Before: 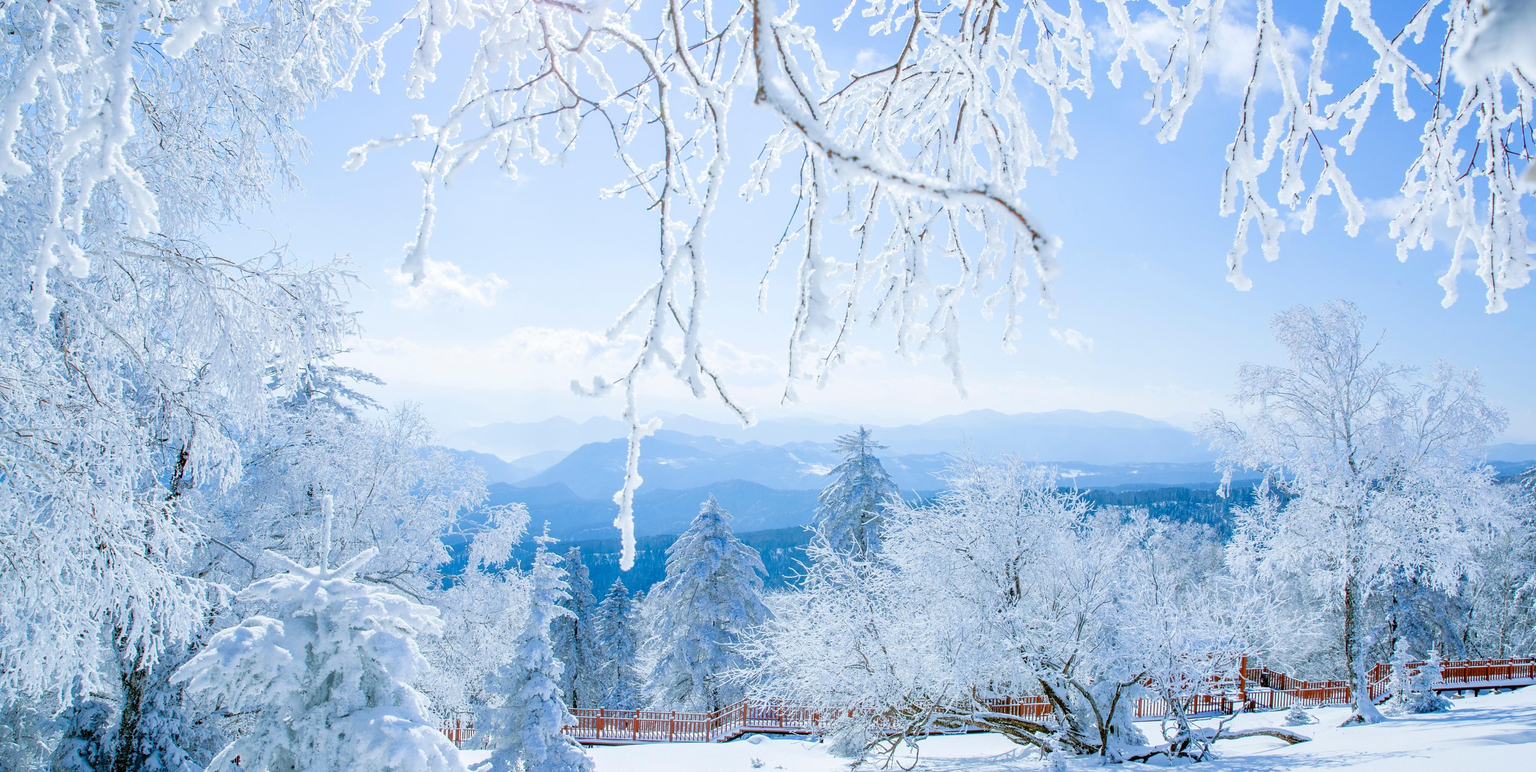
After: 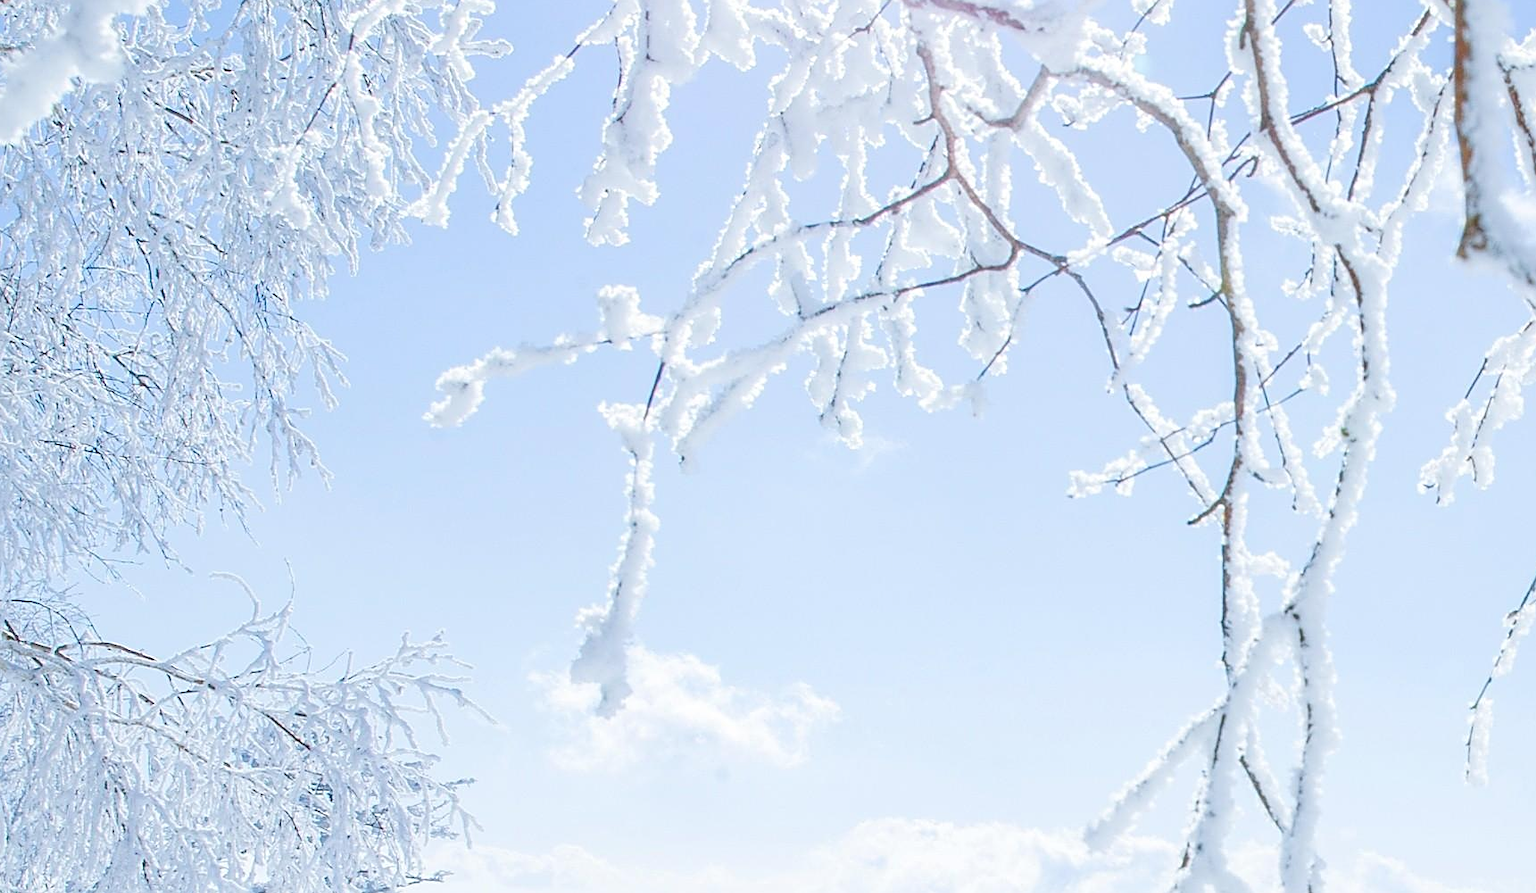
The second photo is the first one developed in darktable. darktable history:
crop and rotate: left 11.307%, top 0.098%, right 48.811%, bottom 53.75%
sharpen: on, module defaults
contrast brightness saturation: saturation -0.055
